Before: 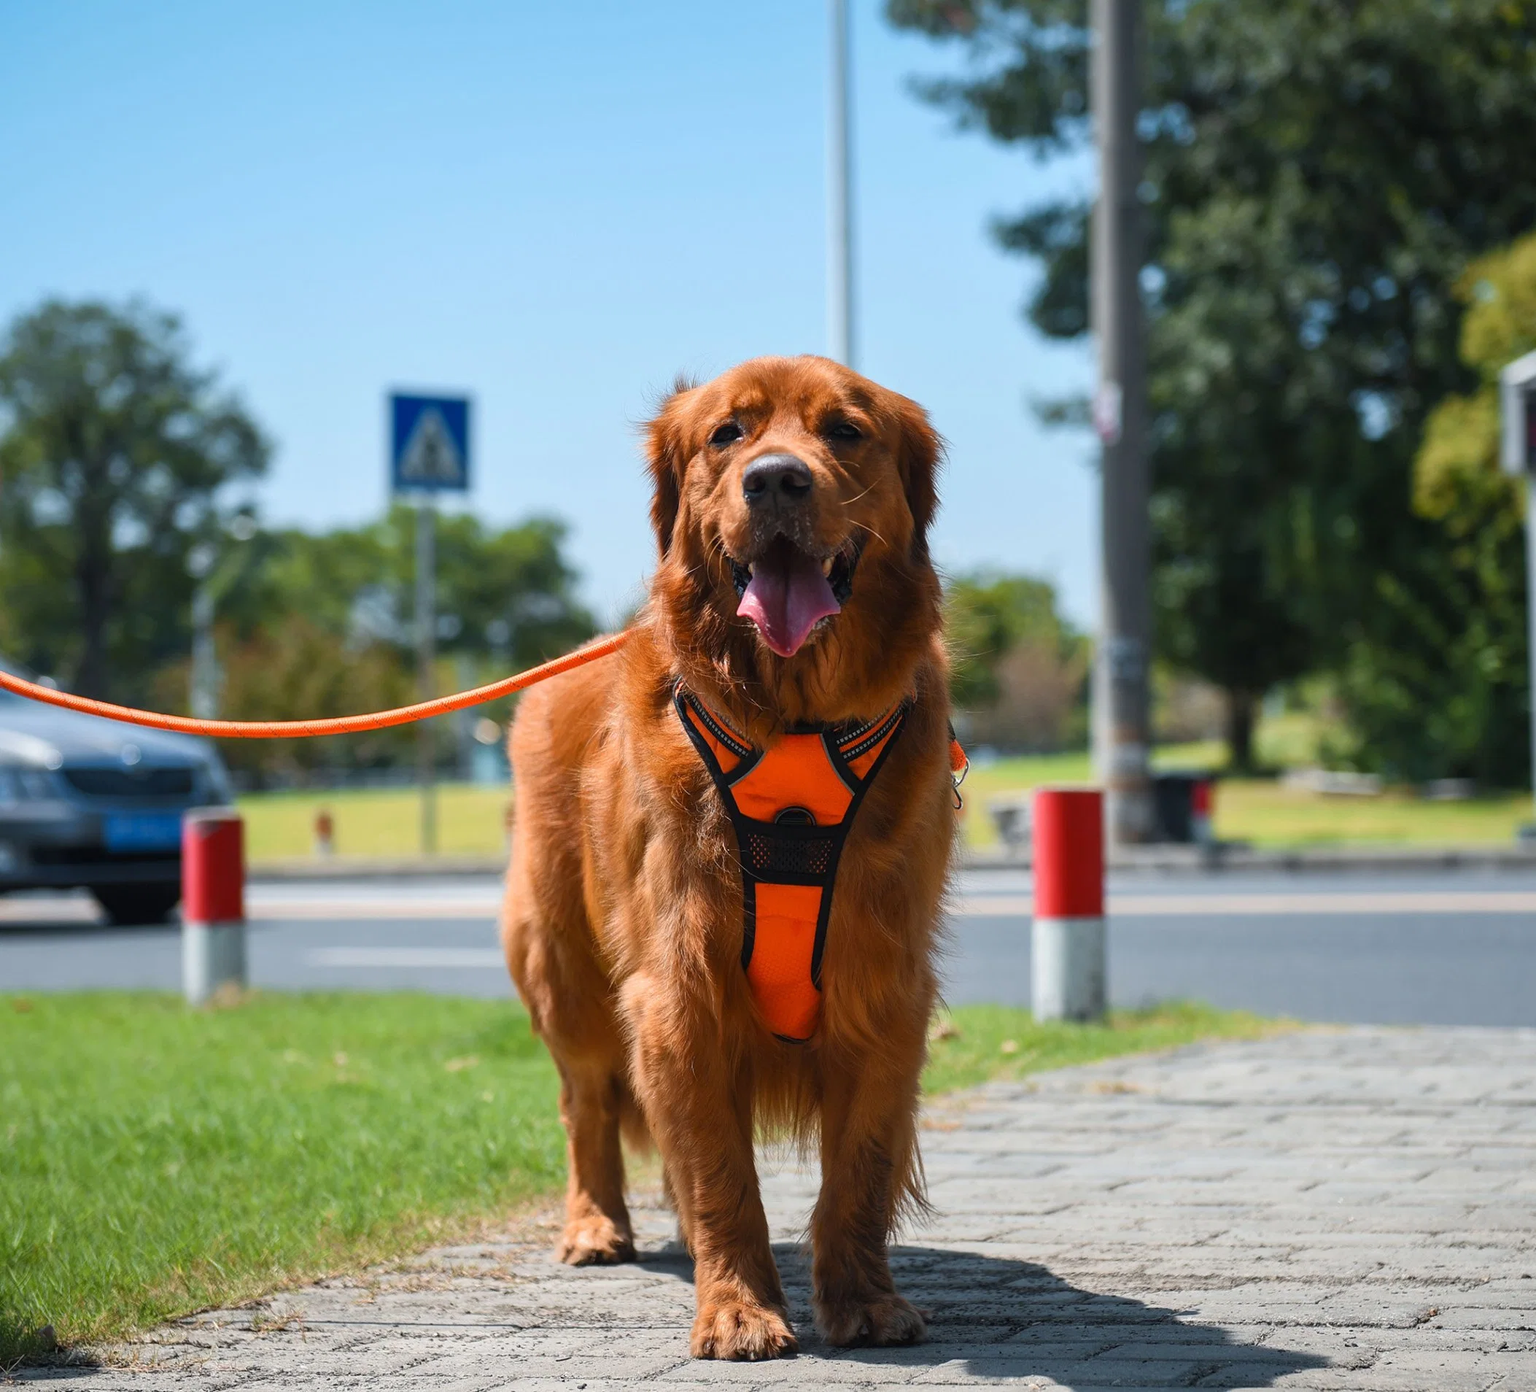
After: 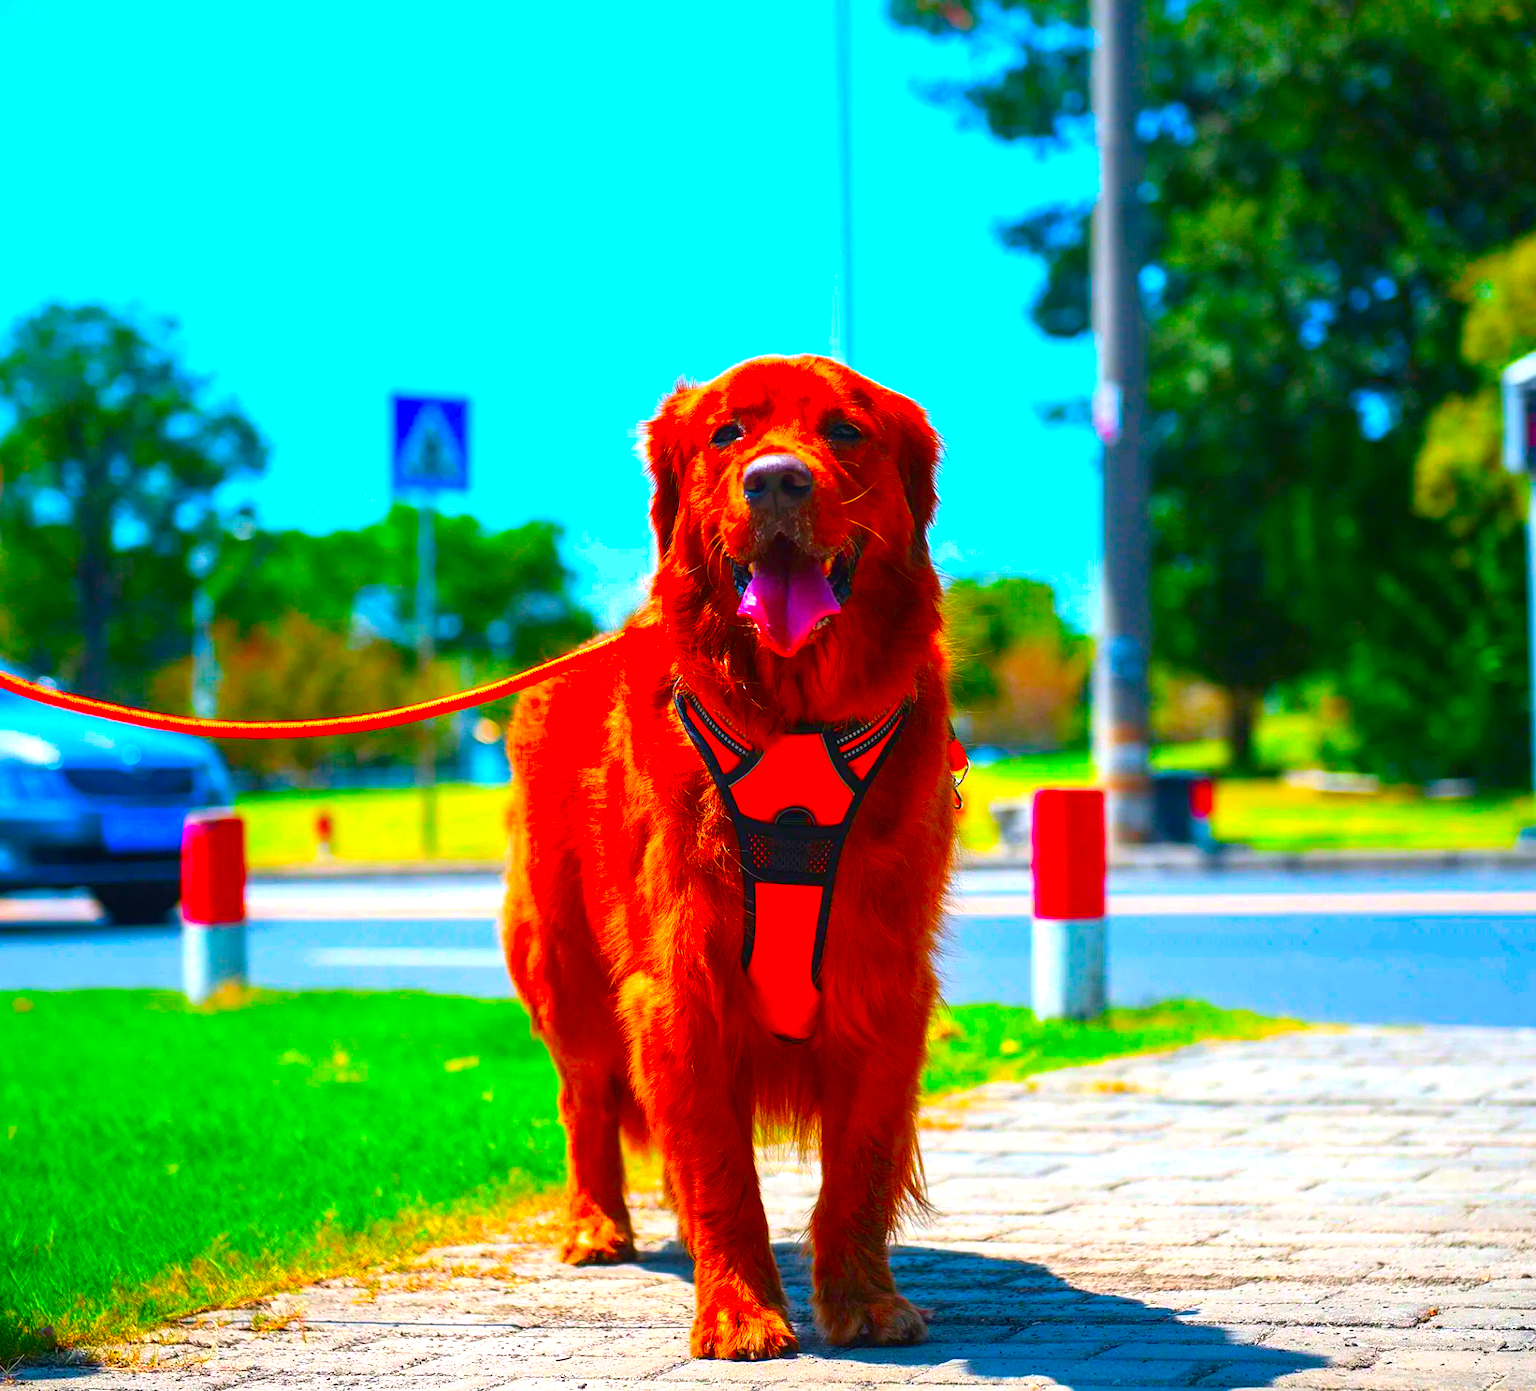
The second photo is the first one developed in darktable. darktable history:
color correction: highlights a* 1.59, highlights b* -1.7, saturation 2.48
color balance rgb: linear chroma grading › global chroma 20%, perceptual saturation grading › global saturation 25%, perceptual brilliance grading › global brilliance 20%, global vibrance 20%
